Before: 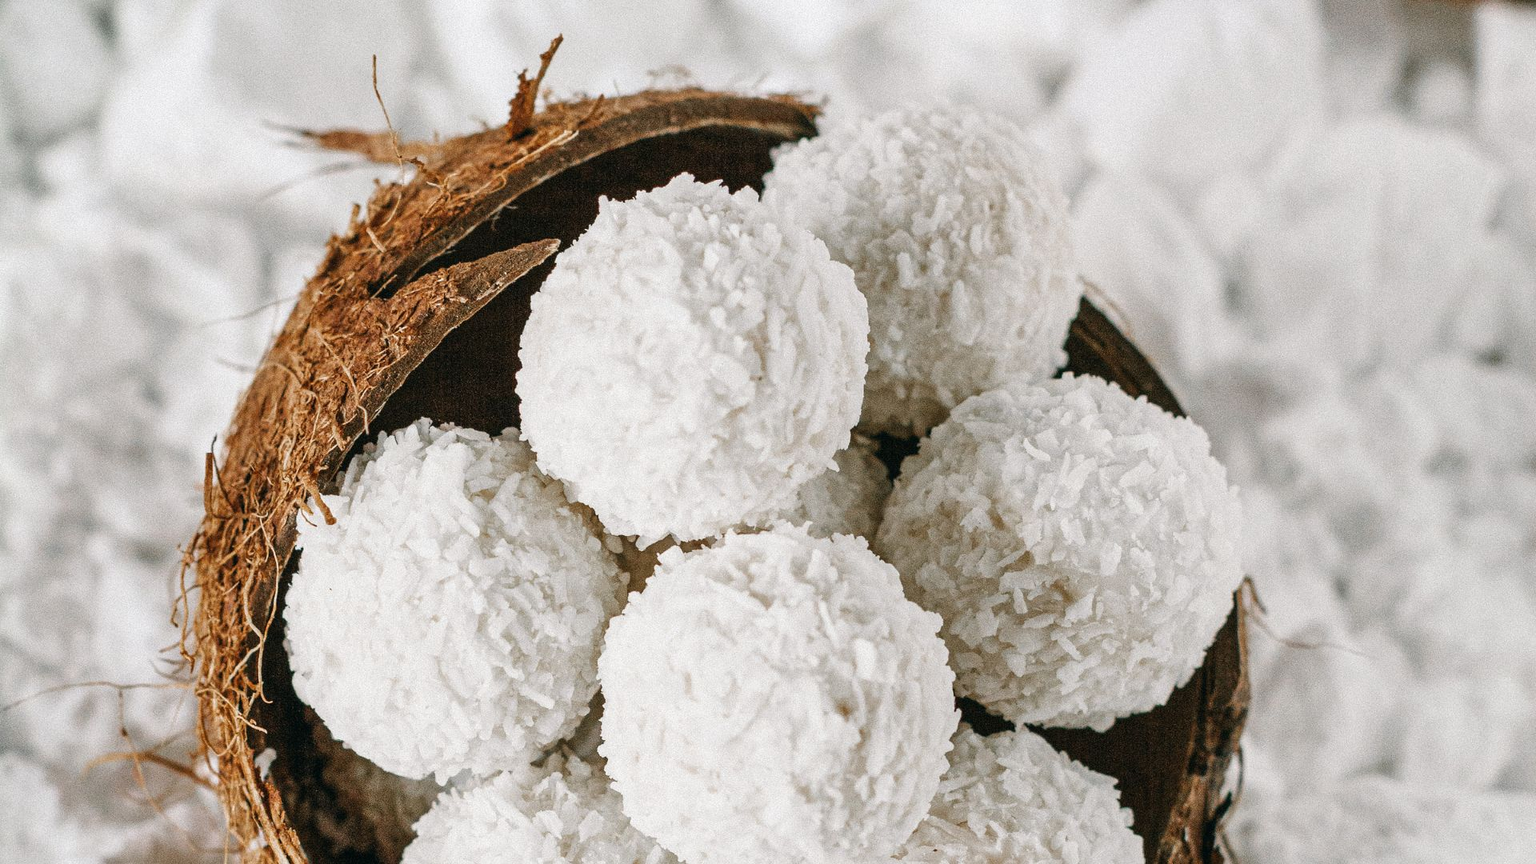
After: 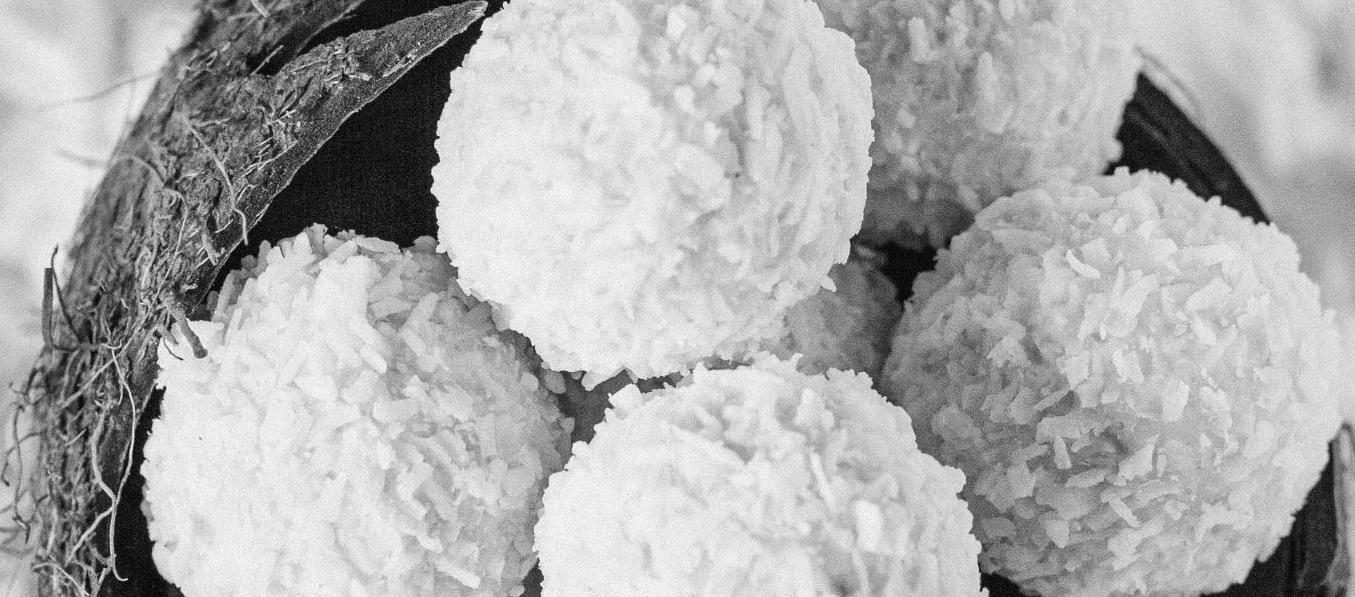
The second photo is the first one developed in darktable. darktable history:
white balance: red 1.004, blue 1.024
crop: left 11.123%, top 27.61%, right 18.3%, bottom 17.034%
monochrome: size 3.1
